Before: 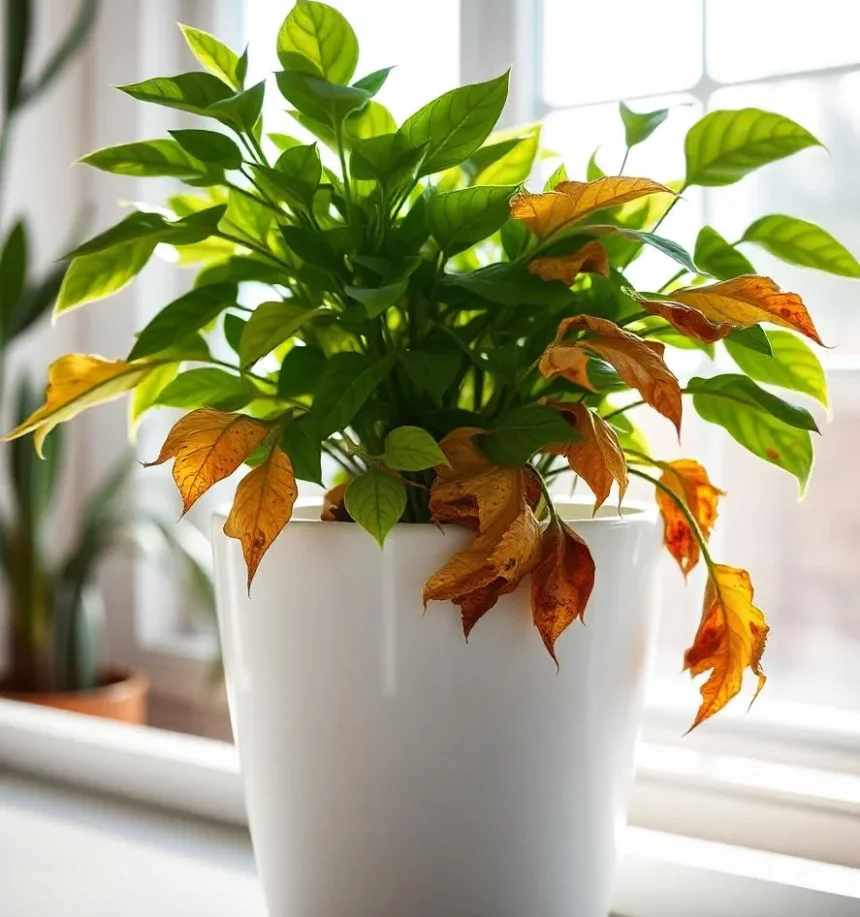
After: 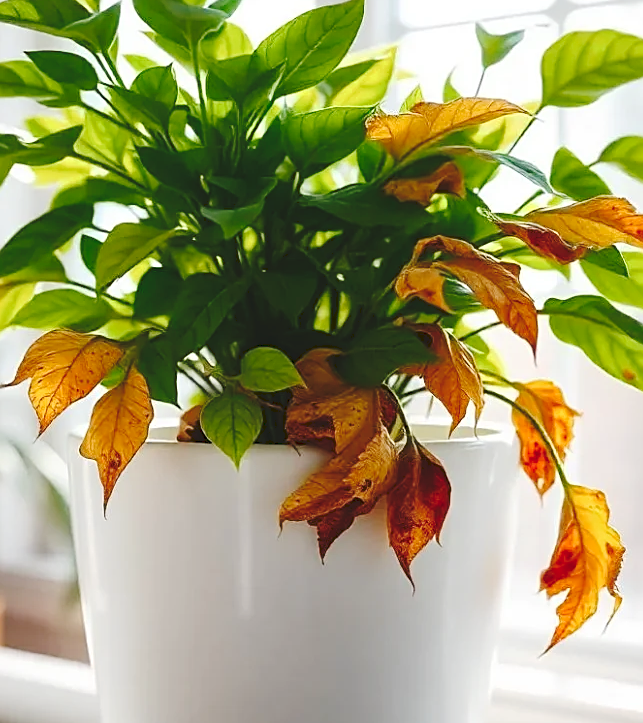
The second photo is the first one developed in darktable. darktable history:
tone curve: curves: ch0 [(0, 0) (0.003, 0.09) (0.011, 0.095) (0.025, 0.097) (0.044, 0.108) (0.069, 0.117) (0.1, 0.129) (0.136, 0.151) (0.177, 0.185) (0.224, 0.229) (0.277, 0.299) (0.335, 0.379) (0.399, 0.469) (0.468, 0.55) (0.543, 0.629) (0.623, 0.702) (0.709, 0.775) (0.801, 0.85) (0.898, 0.91) (1, 1)], preserve colors none
sharpen: on, module defaults
crop: left 16.768%, top 8.653%, right 8.362%, bottom 12.485%
